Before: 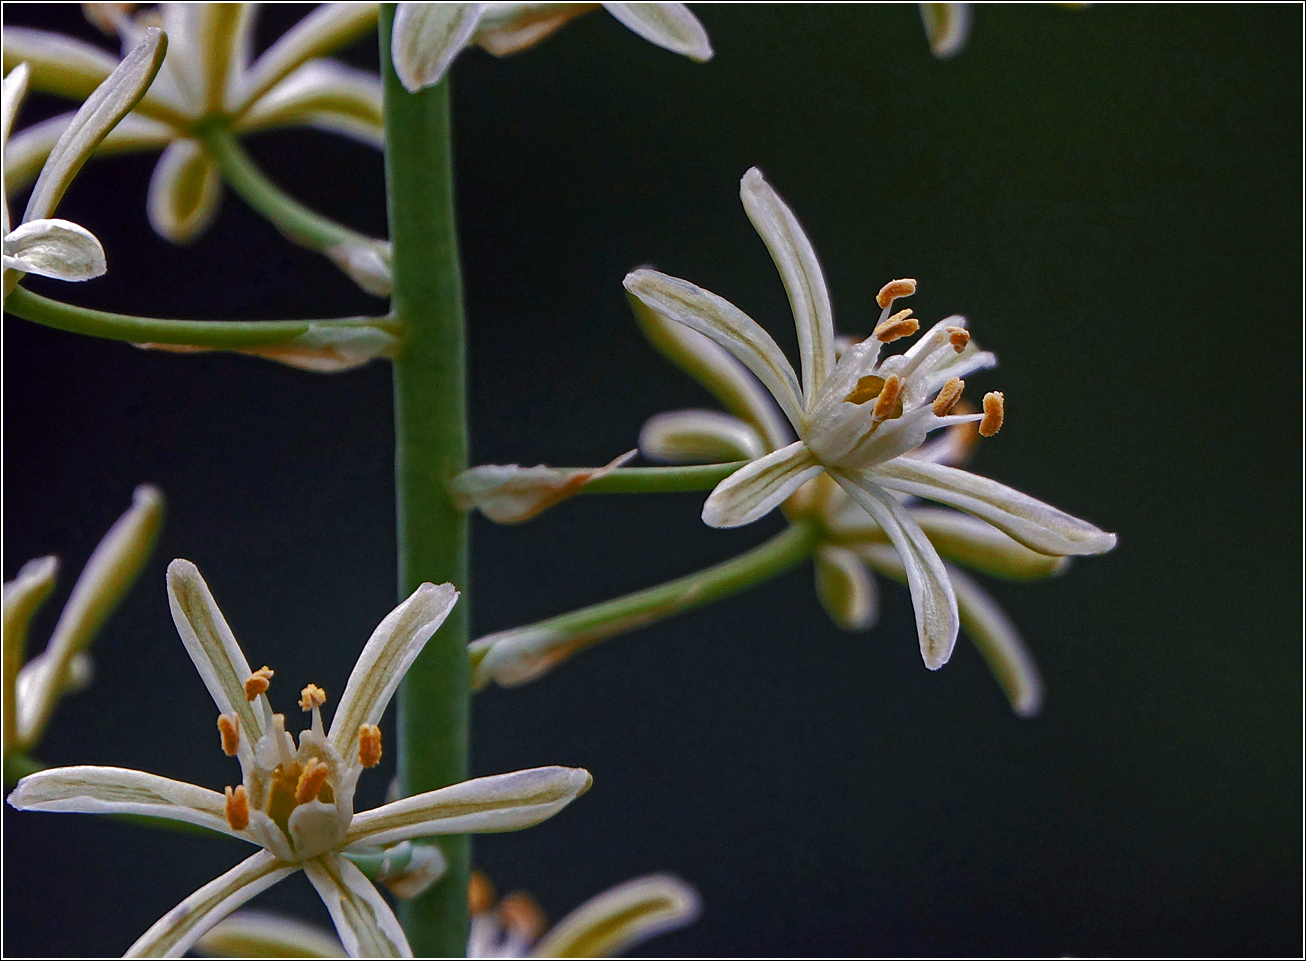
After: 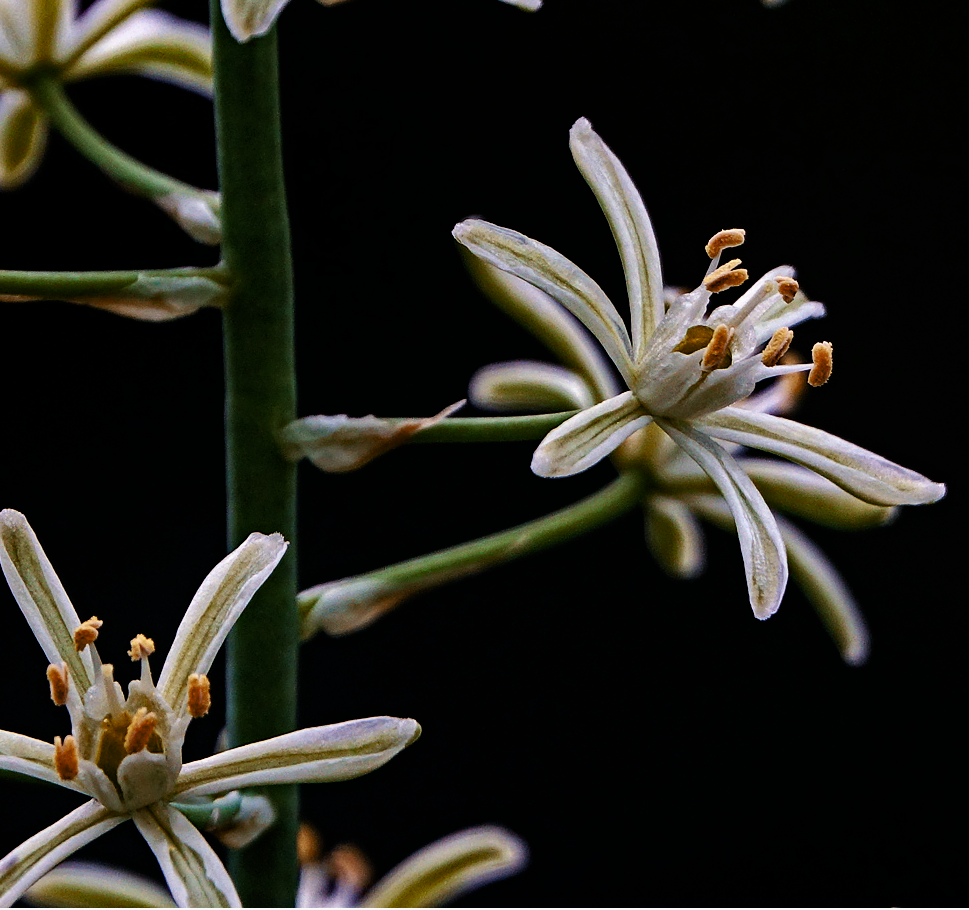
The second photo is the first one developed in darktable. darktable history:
crop and rotate: left 13.15%, top 5.251%, right 12.609%
filmic rgb: black relative exposure -5.42 EV, white relative exposure 2.85 EV, dynamic range scaling -37.73%, hardness 4, contrast 1.605, highlights saturation mix -0.93%
haze removal: compatibility mode true, adaptive false
velvia: on, module defaults
